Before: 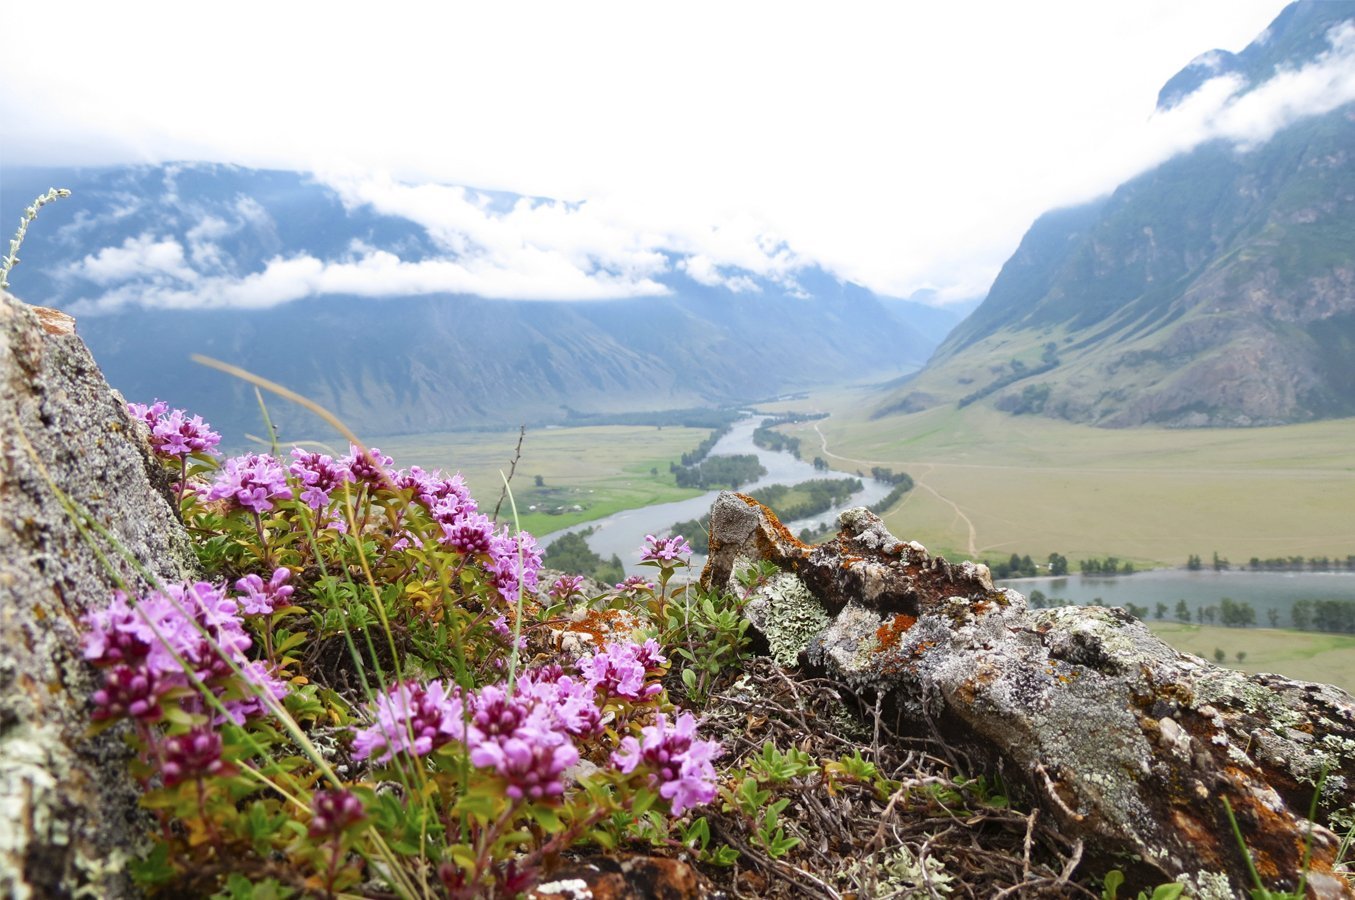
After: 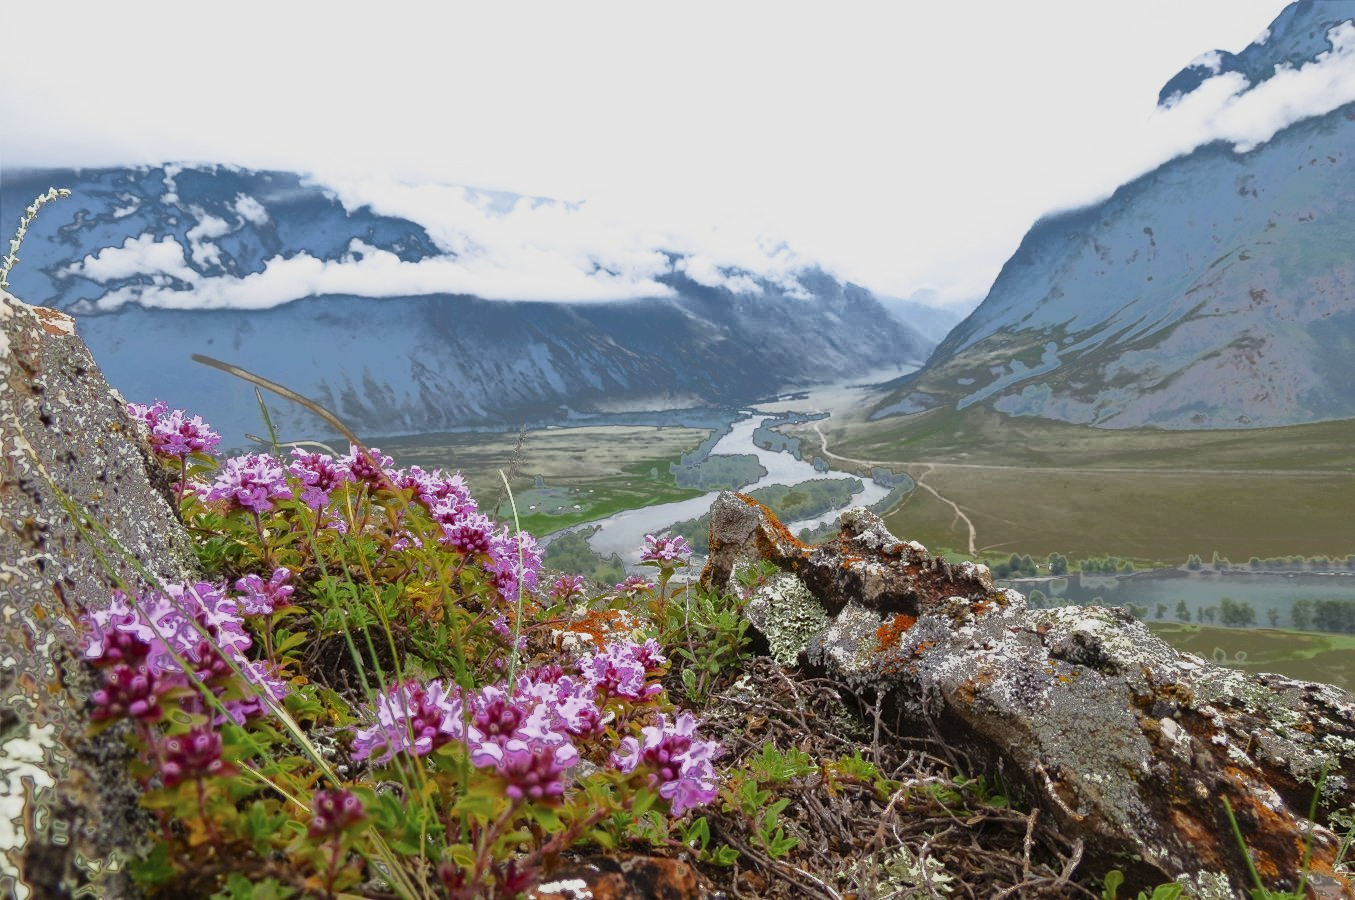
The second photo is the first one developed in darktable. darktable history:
sigmoid: contrast 1.22, skew 0.65
fill light: exposure -0.73 EV, center 0.69, width 2.2
